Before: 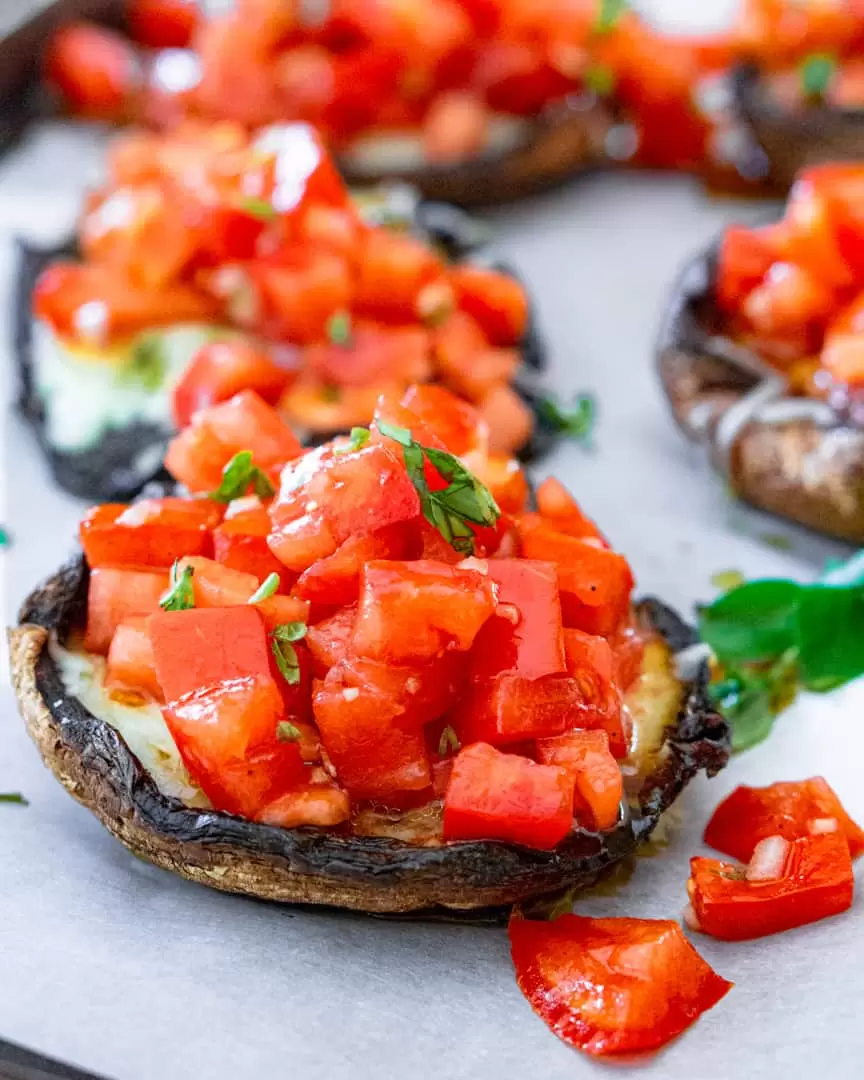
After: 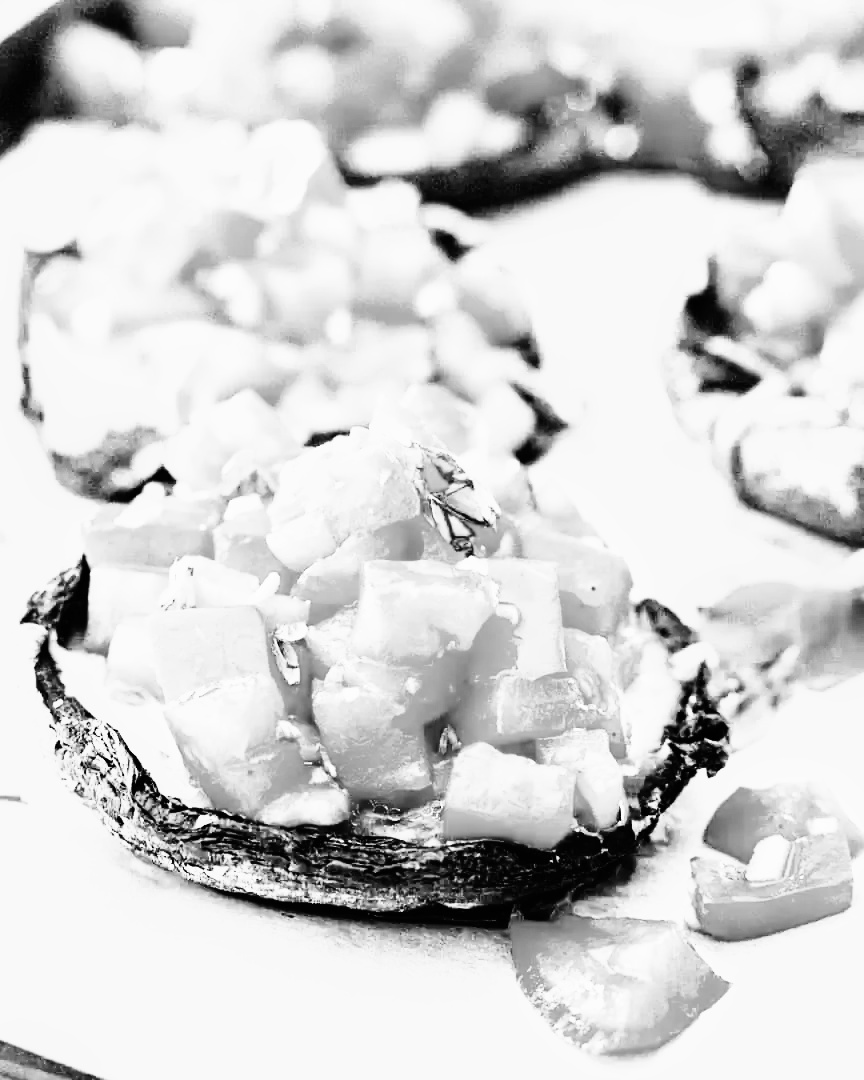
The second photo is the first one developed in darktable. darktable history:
monochrome: a 32, b 64, size 2.3
rgb curve: curves: ch0 [(0, 0) (0.21, 0.15) (0.24, 0.21) (0.5, 0.75) (0.75, 0.96) (0.89, 0.99) (1, 1)]; ch1 [(0, 0.02) (0.21, 0.13) (0.25, 0.2) (0.5, 0.67) (0.75, 0.9) (0.89, 0.97) (1, 1)]; ch2 [(0, 0.02) (0.21, 0.13) (0.25, 0.2) (0.5, 0.67) (0.75, 0.9) (0.89, 0.97) (1, 1)], compensate middle gray true
white balance: red 1.042, blue 1.17
base curve: curves: ch0 [(0, 0) (0.007, 0.004) (0.027, 0.03) (0.046, 0.07) (0.207, 0.54) (0.442, 0.872) (0.673, 0.972) (1, 1)], preserve colors none
